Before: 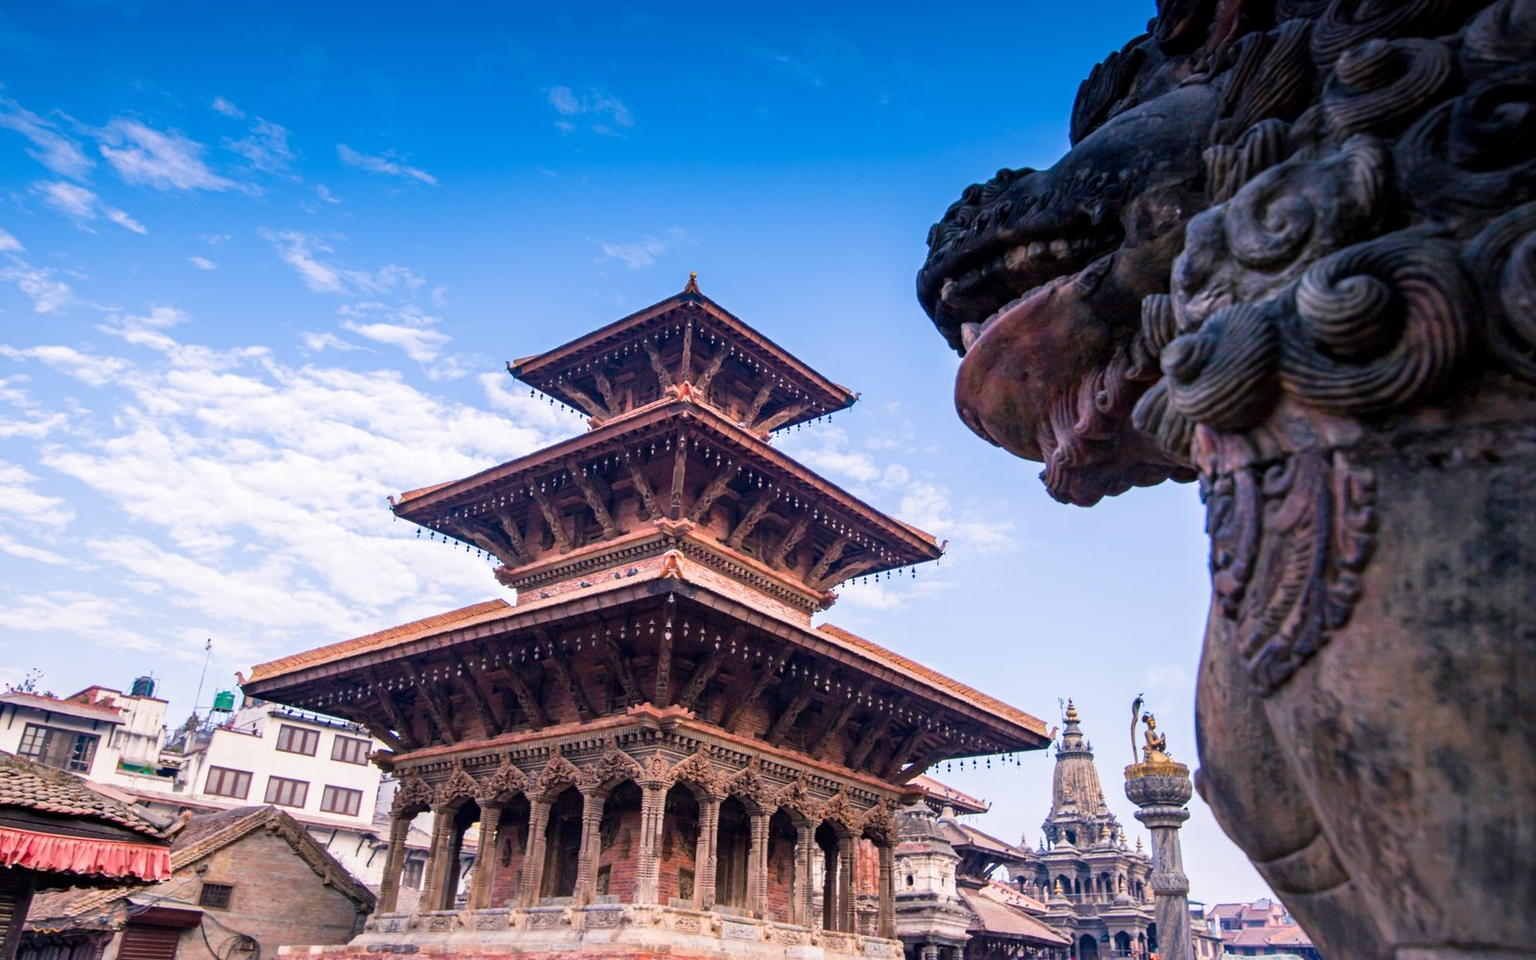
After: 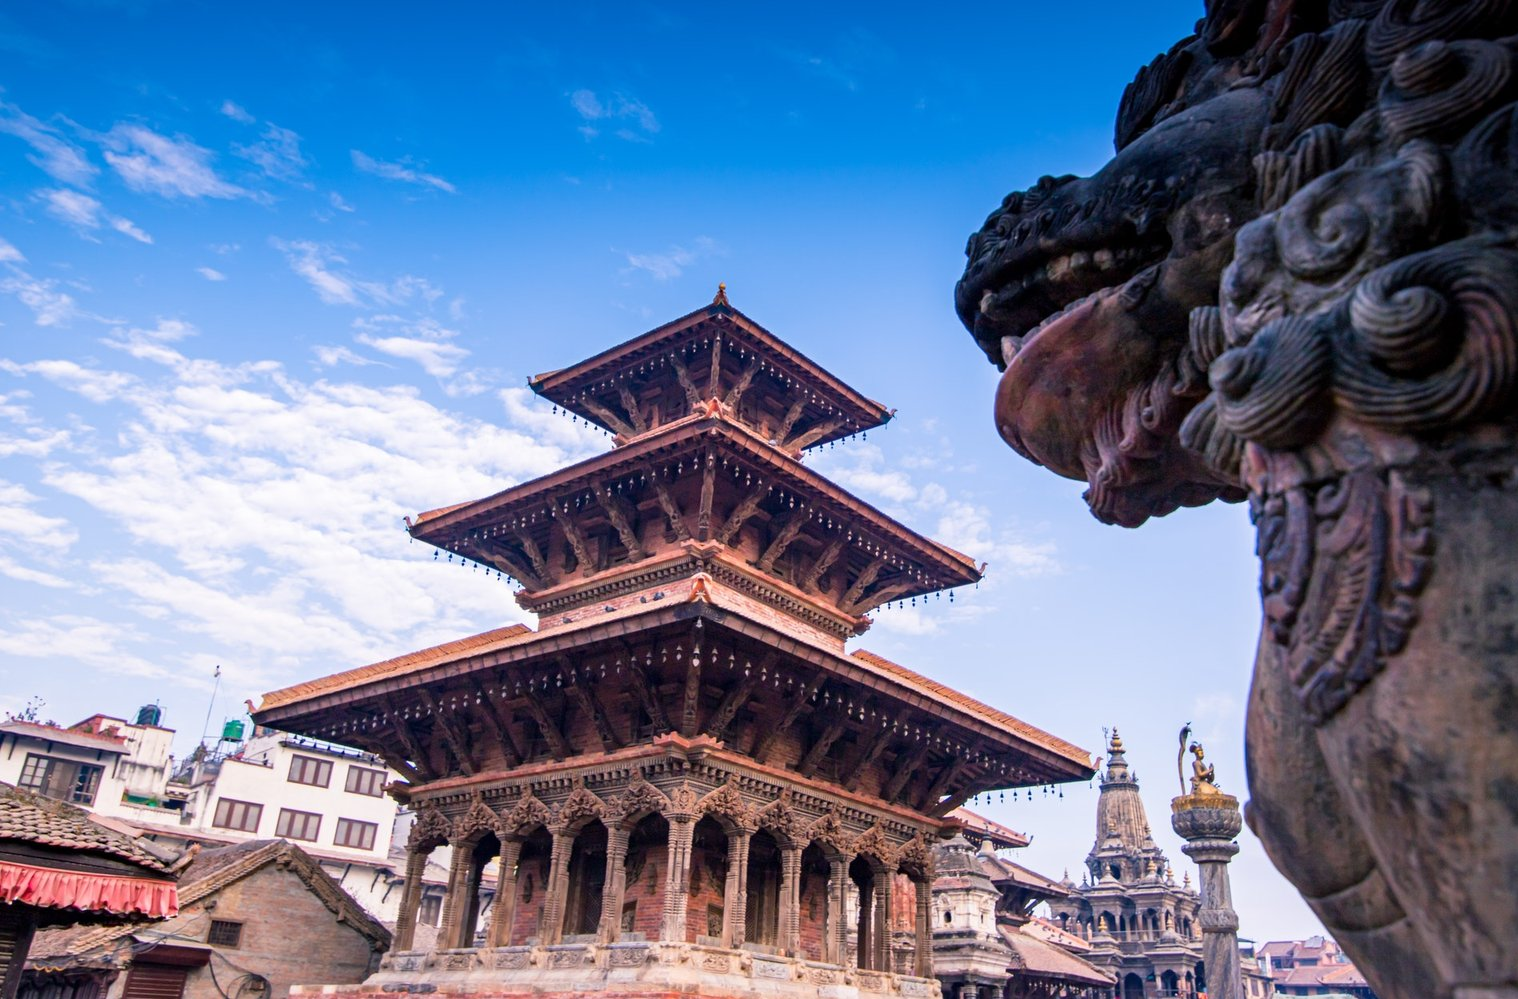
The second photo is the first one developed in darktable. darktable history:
crop and rotate: left 0%, right 5.083%
